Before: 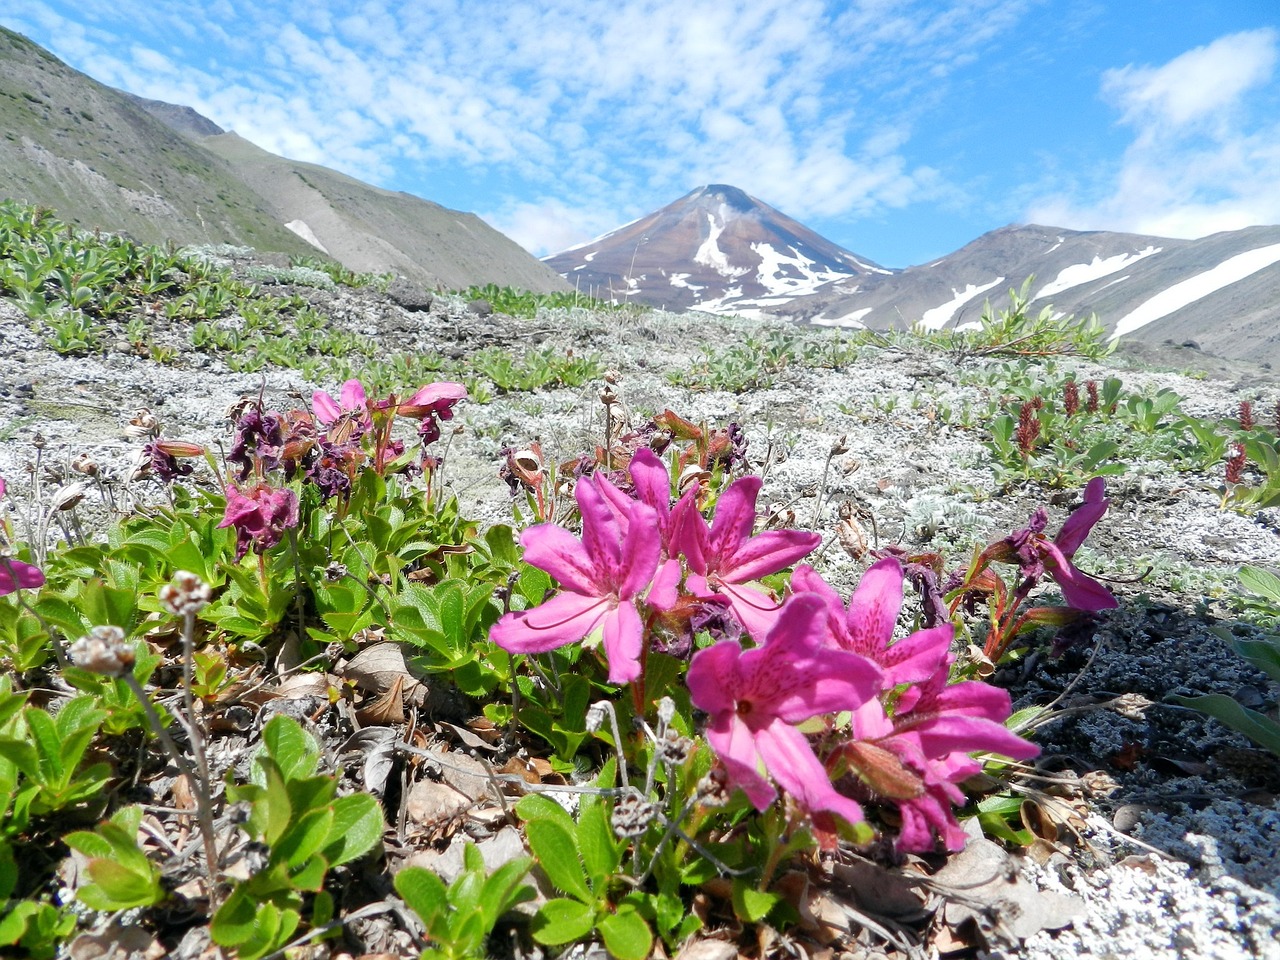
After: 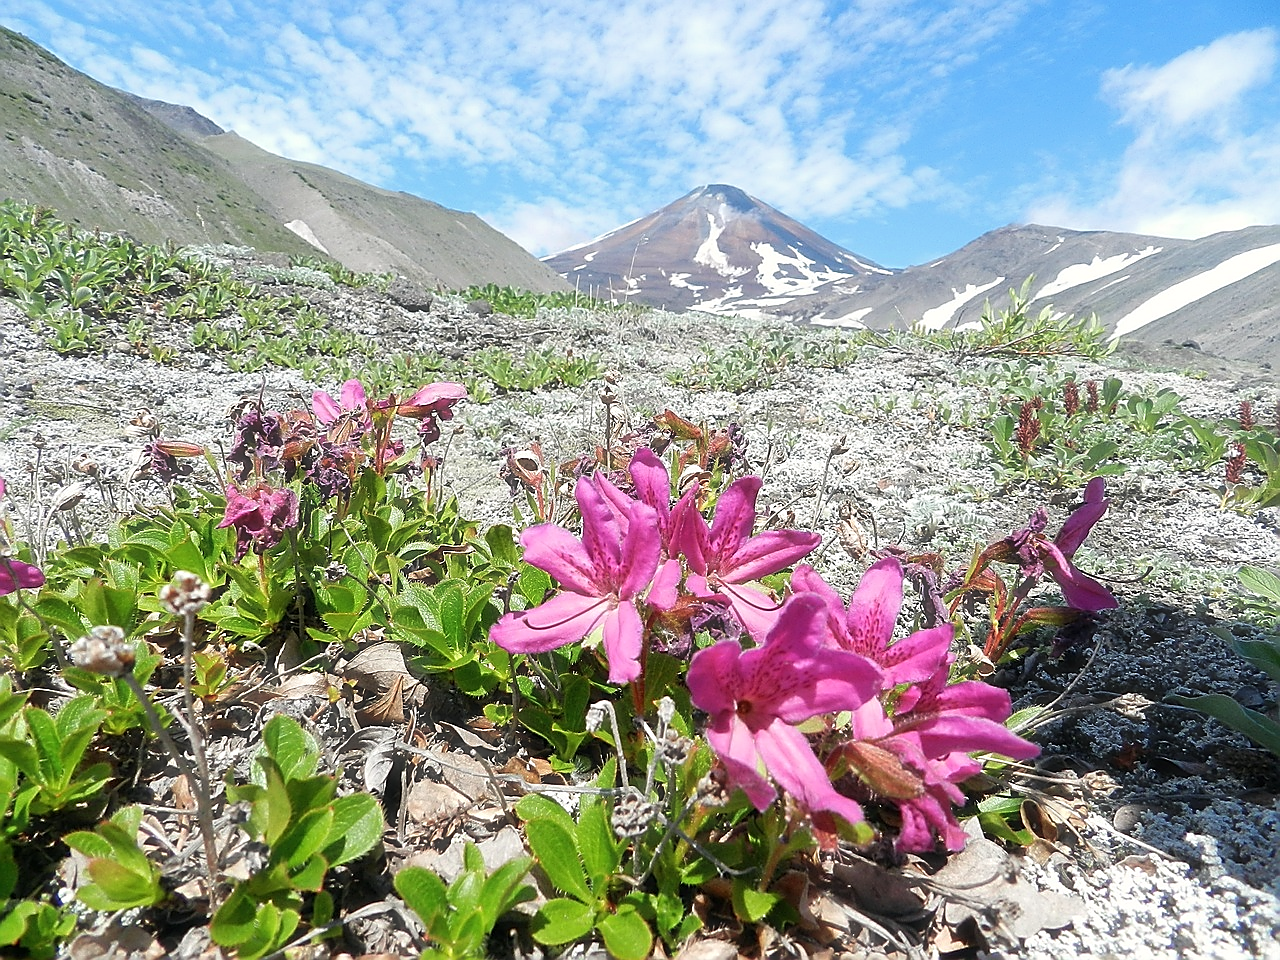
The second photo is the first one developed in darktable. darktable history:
sharpen: radius 1.4, amount 1.25, threshold 0.7
haze removal: strength -0.1, adaptive false
white balance: red 1.009, blue 0.985
